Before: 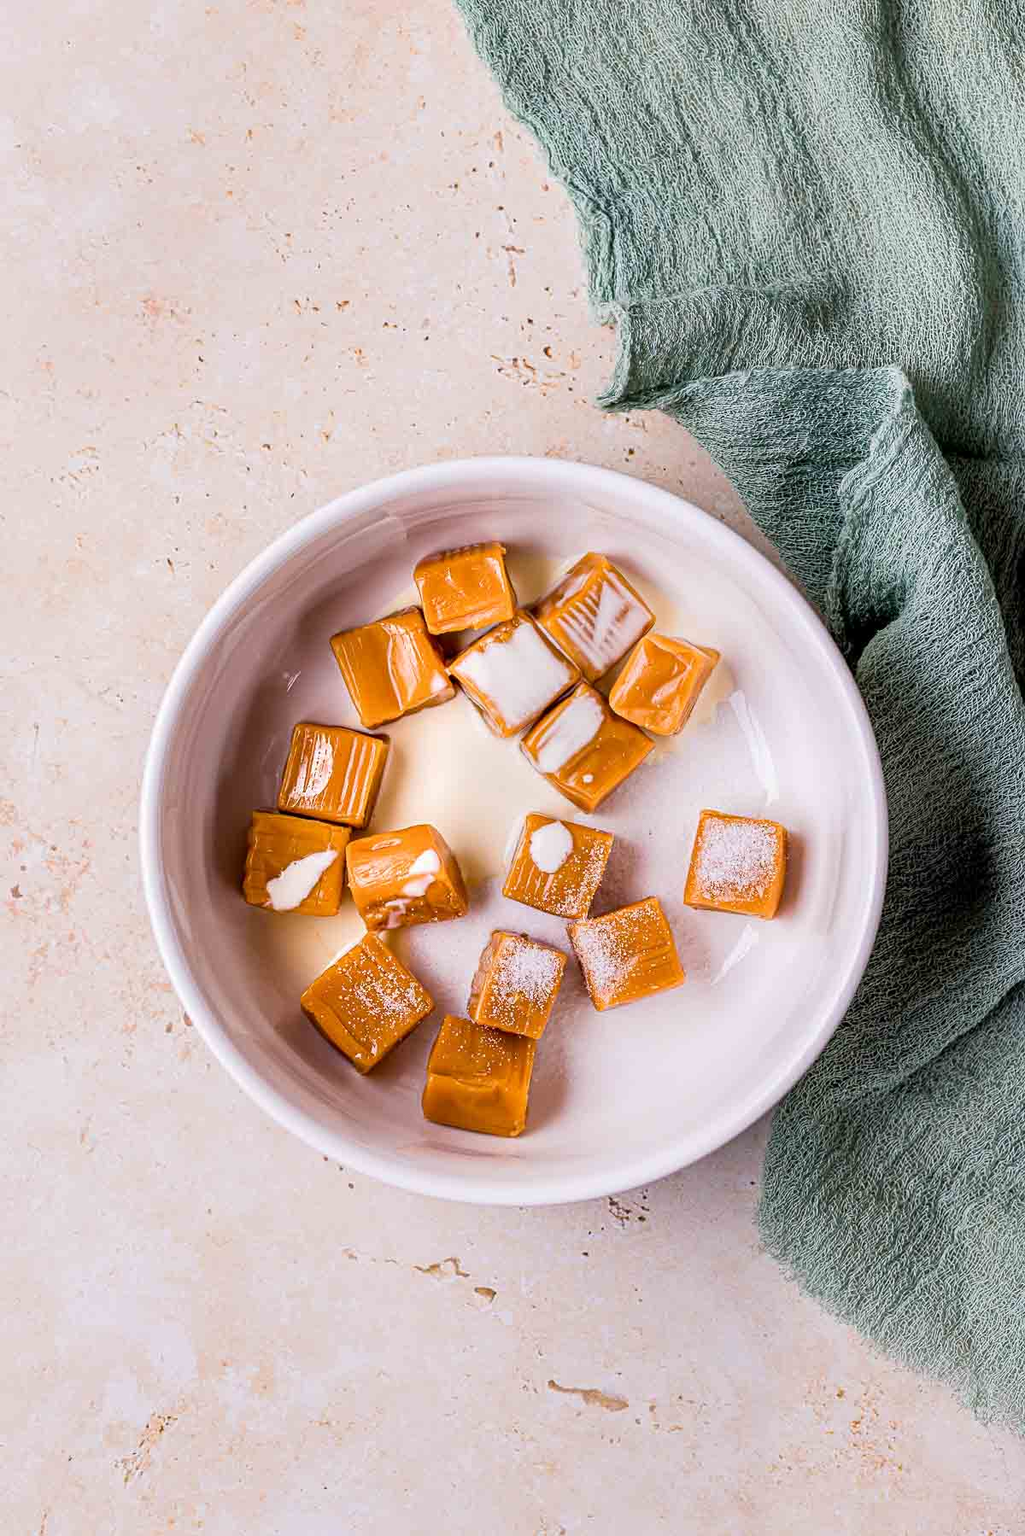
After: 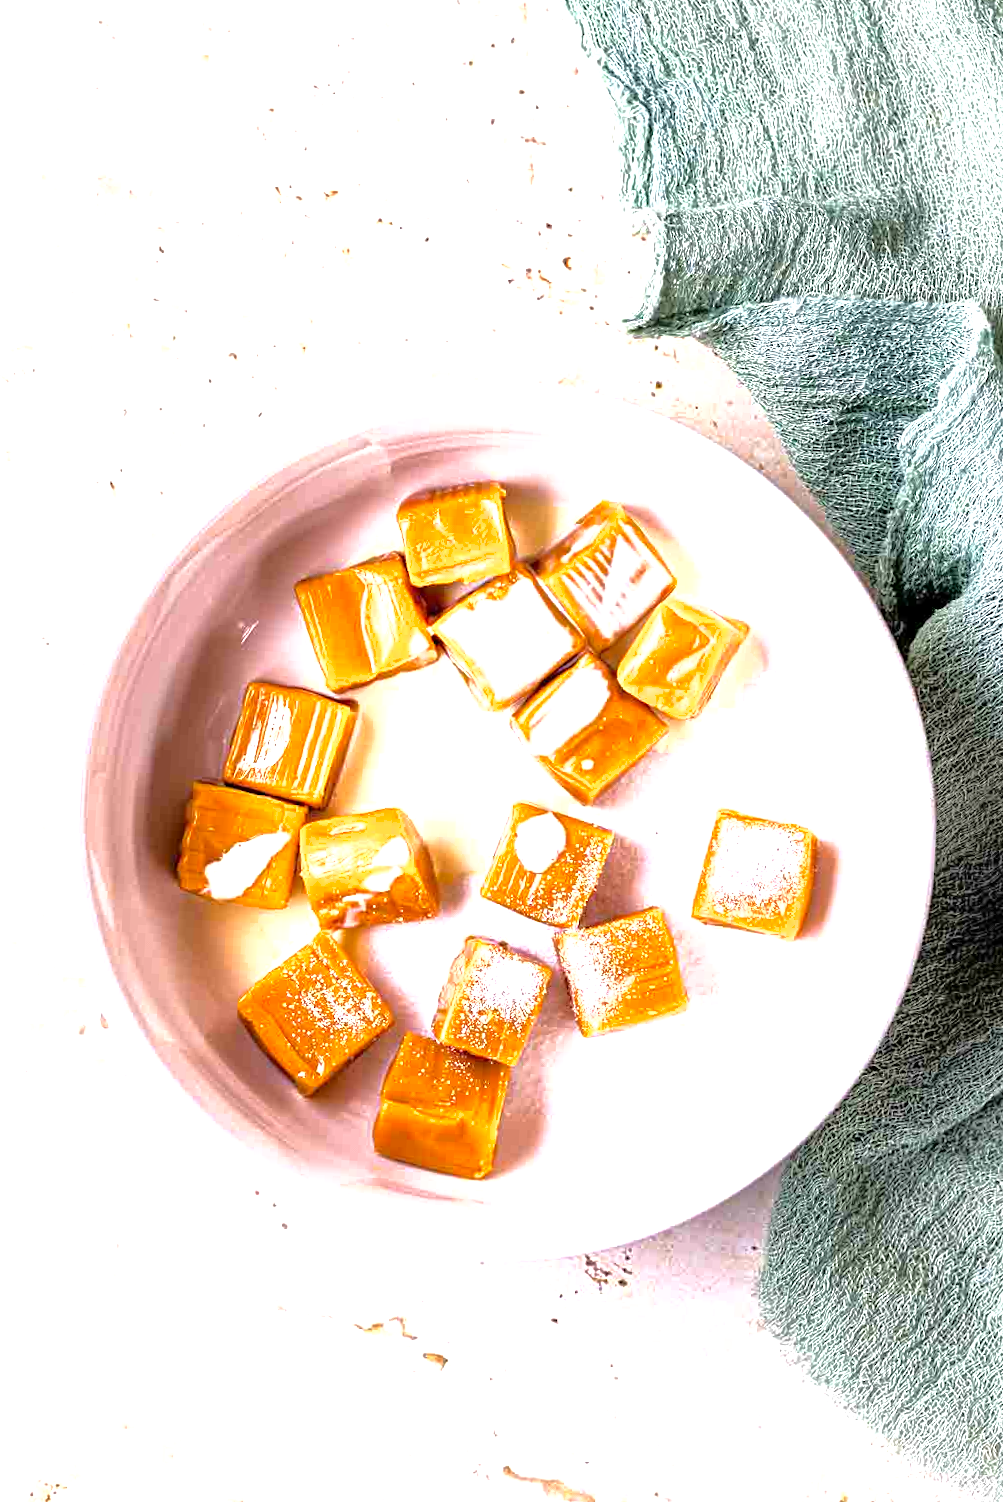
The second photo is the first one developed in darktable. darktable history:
shadows and highlights: shadows -20.18, white point adjustment -1.87, highlights -34.91
tone equalizer: -8 EV -0.438 EV, -7 EV -0.42 EV, -6 EV -0.318 EV, -5 EV -0.236 EV, -3 EV 0.251 EV, -2 EV 0.361 EV, -1 EV 0.408 EV, +0 EV 0.389 EV
crop and rotate: angle -3.09°, left 5.044%, top 5.179%, right 4.693%, bottom 4.658%
exposure: exposure 1 EV, compensate highlight preservation false
